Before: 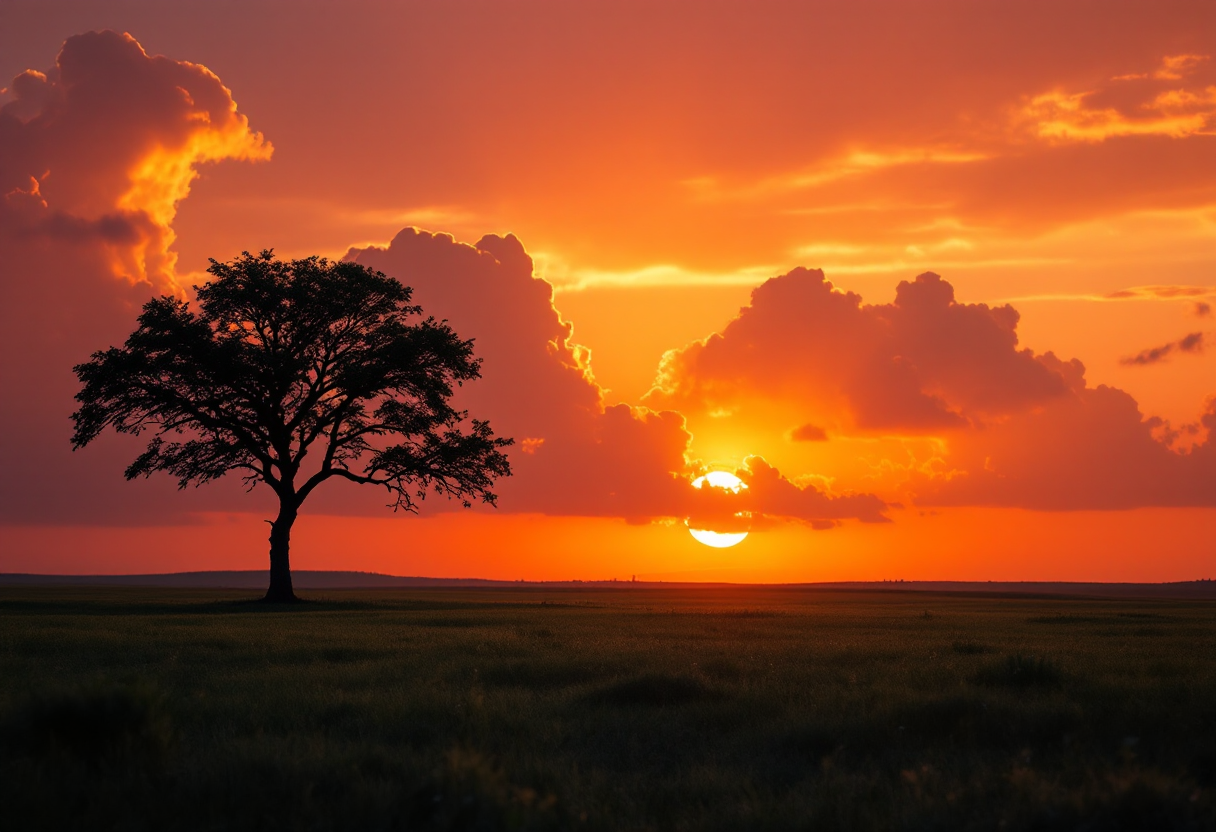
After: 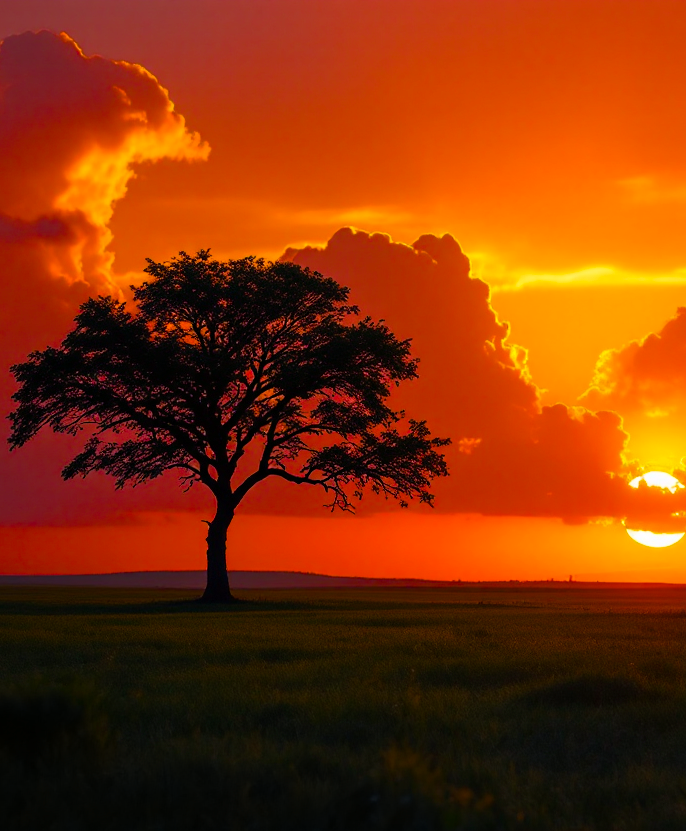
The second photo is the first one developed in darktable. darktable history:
color correction: highlights a* -0.207, highlights b* -0.09
crop: left 5.234%, right 38.324%
color balance rgb: linear chroma grading › global chroma 40.579%, perceptual saturation grading › global saturation 20%, perceptual saturation grading › highlights -25.388%, perceptual saturation grading › shadows 25.308%
